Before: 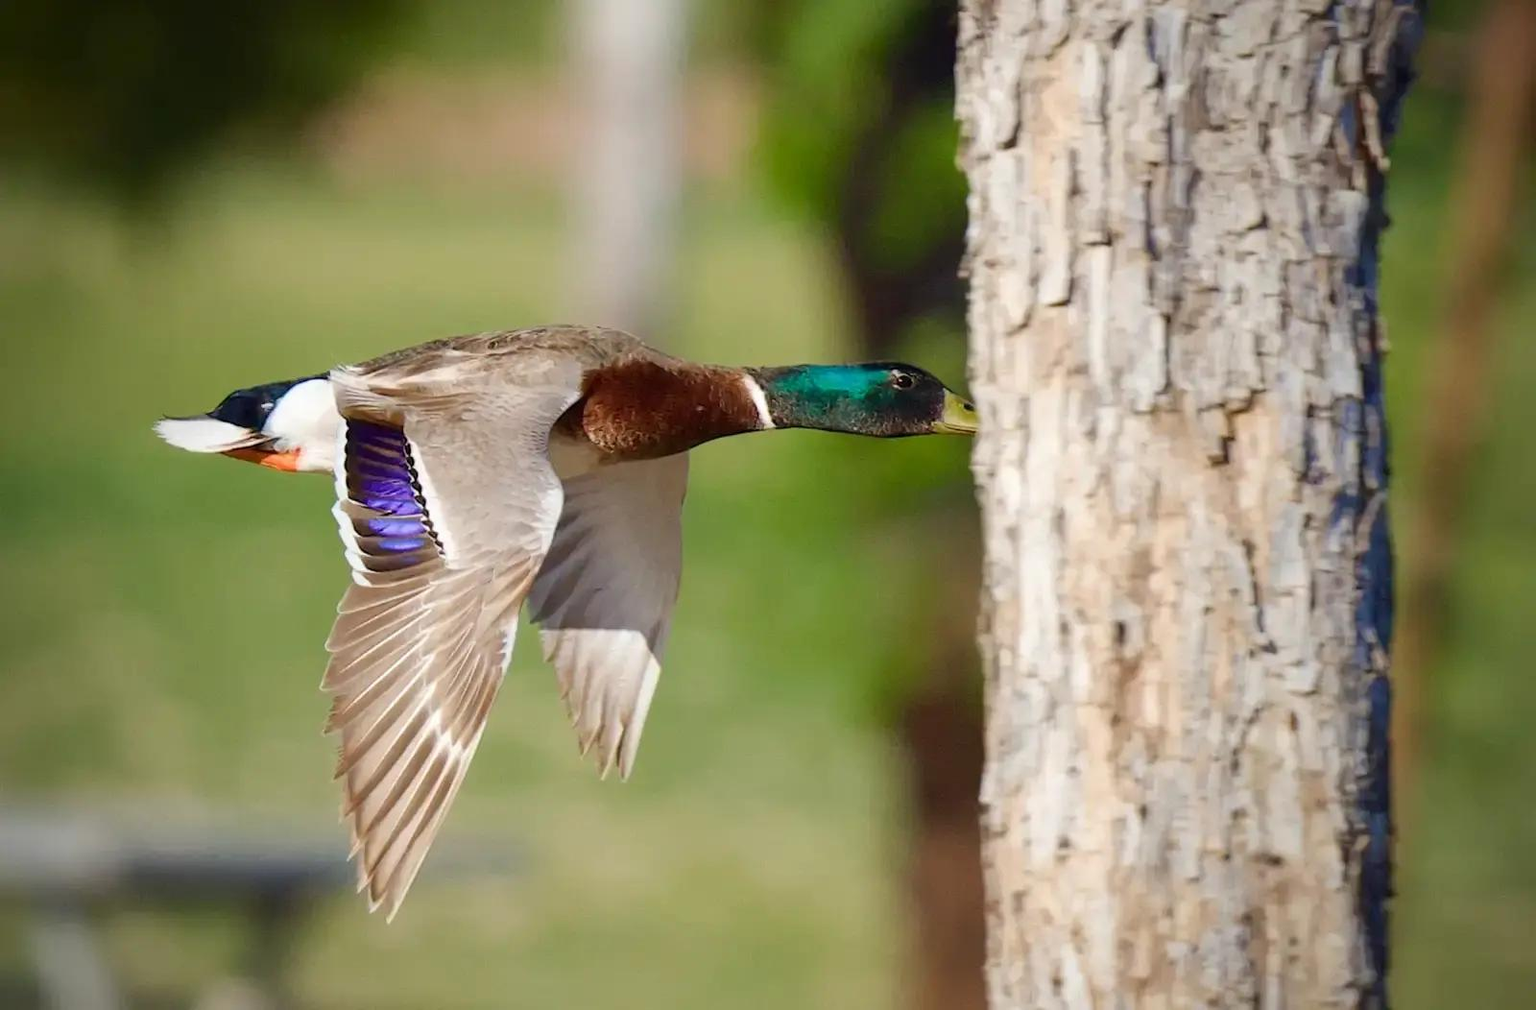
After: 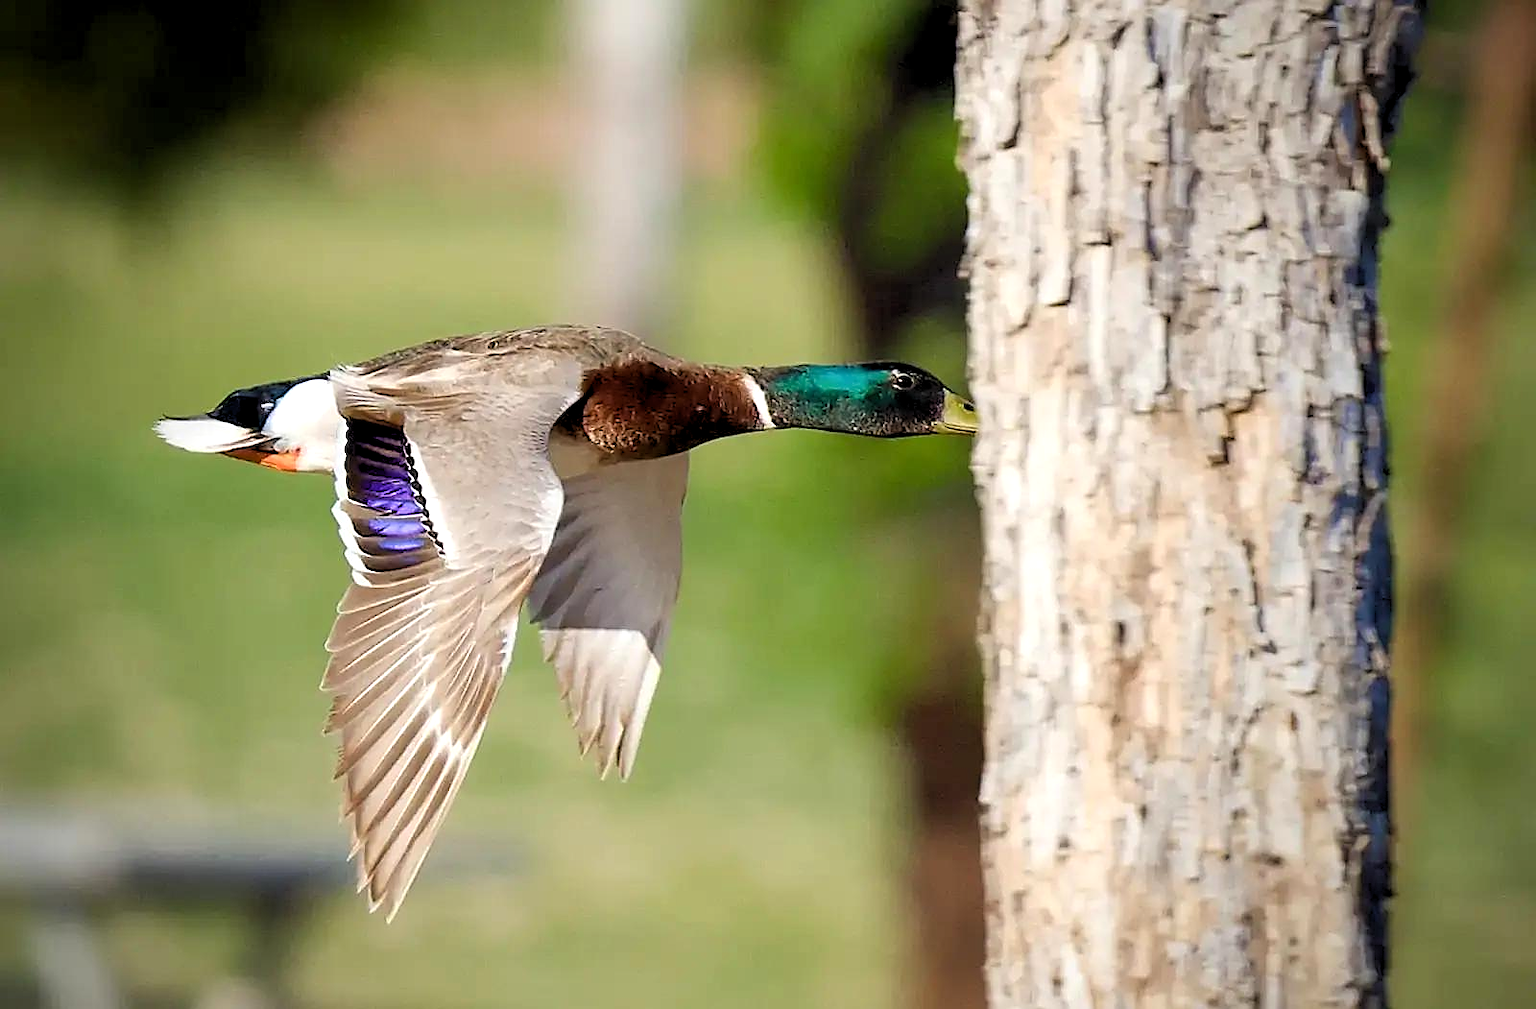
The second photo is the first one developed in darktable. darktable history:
sharpen: radius 1.4, amount 1.25, threshold 0.7
contrast brightness saturation: contrast 0.07
rgb levels: levels [[0.01, 0.419, 0.839], [0, 0.5, 1], [0, 0.5, 1]]
